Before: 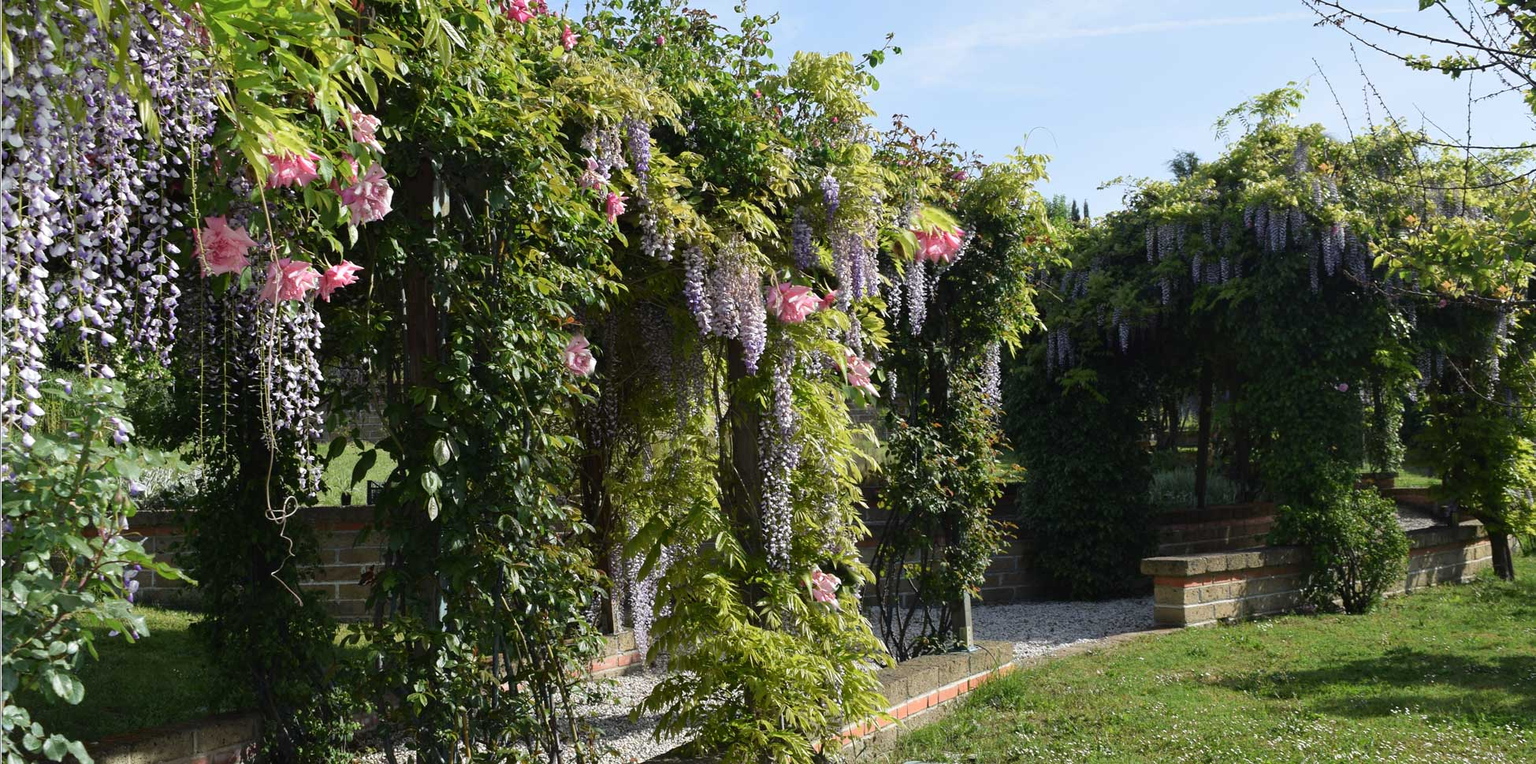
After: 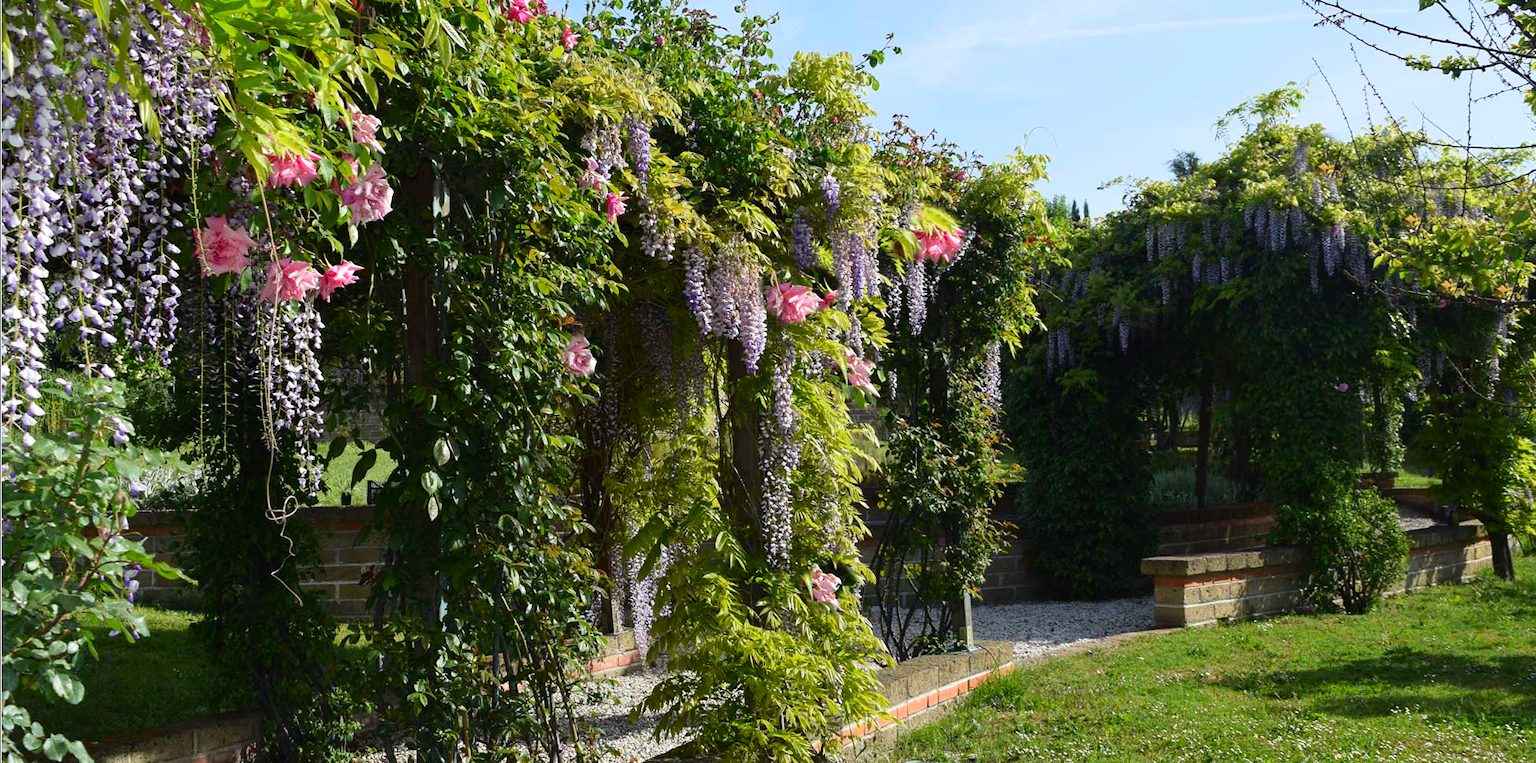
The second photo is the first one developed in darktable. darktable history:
contrast brightness saturation: contrast 0.094, saturation 0.277
